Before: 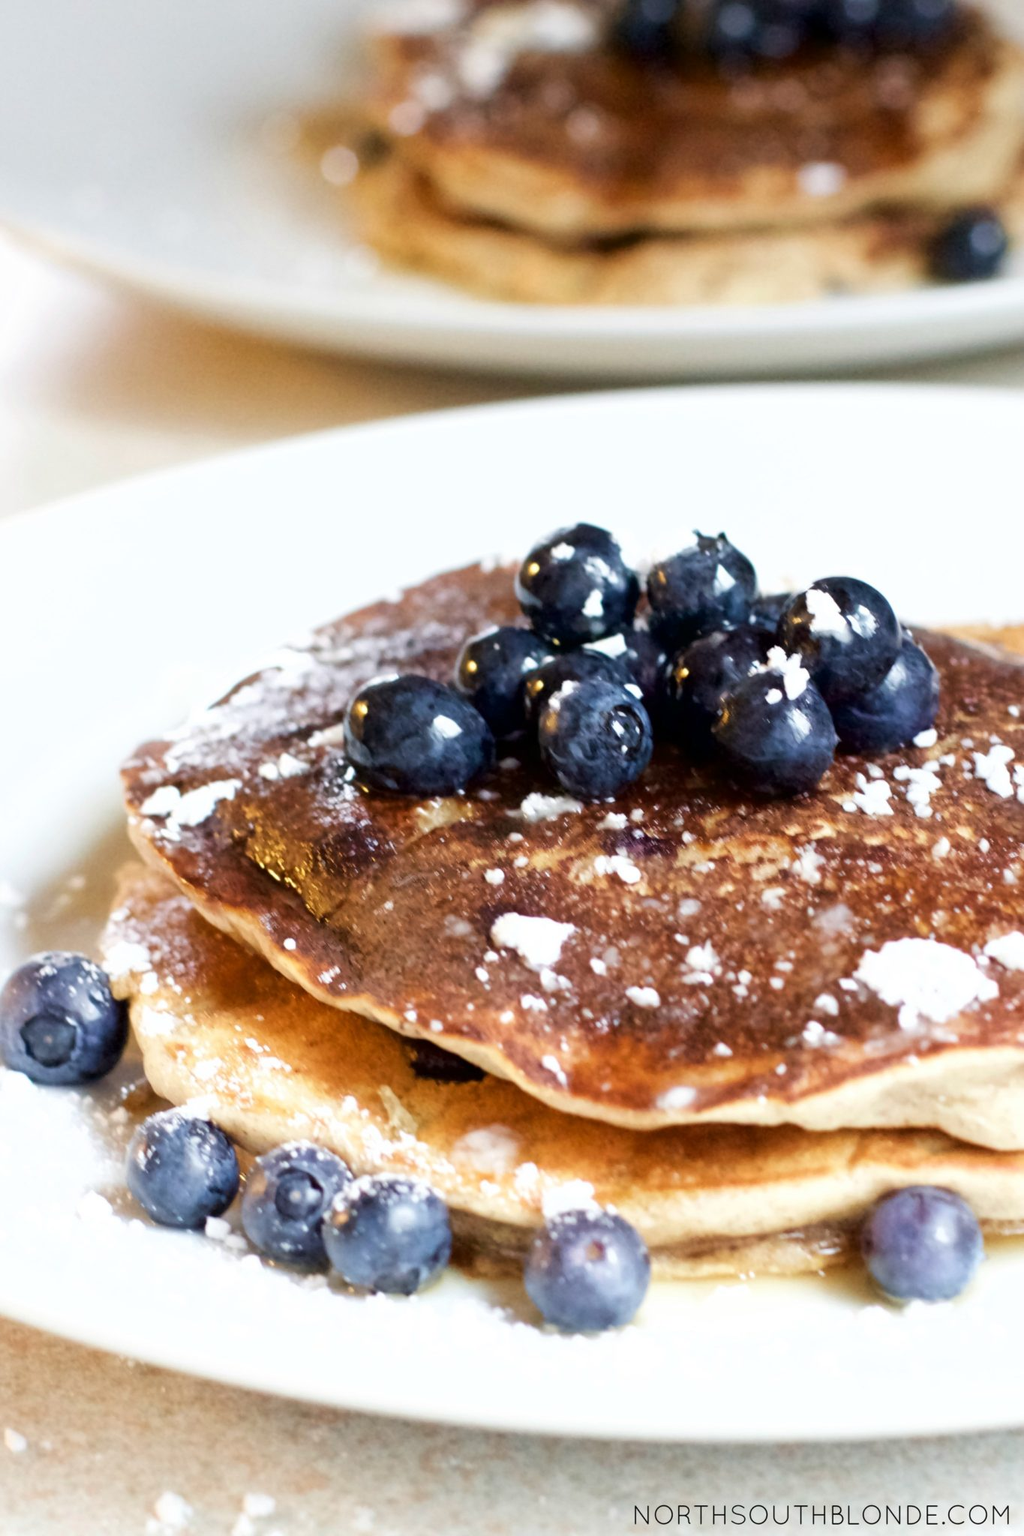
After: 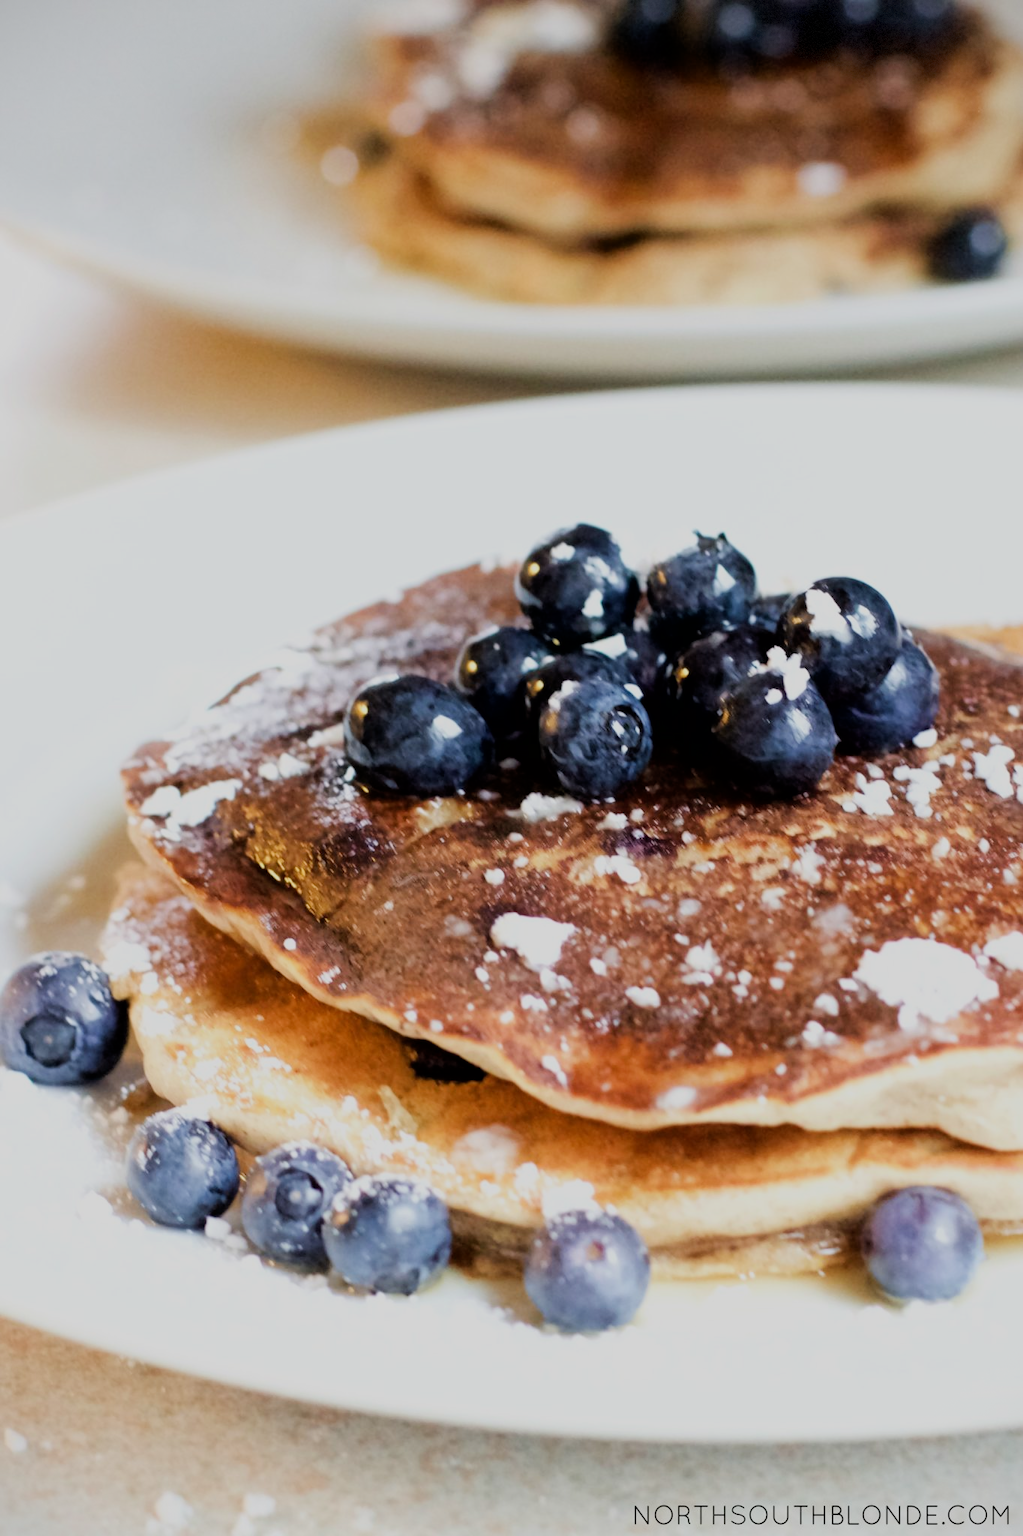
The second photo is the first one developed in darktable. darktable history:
filmic rgb: black relative exposure -7.65 EV, white relative exposure 4.56 EV, threshold 3 EV, hardness 3.61, enable highlight reconstruction true
vignetting: fall-off start 99.88%, dithering 8-bit output
